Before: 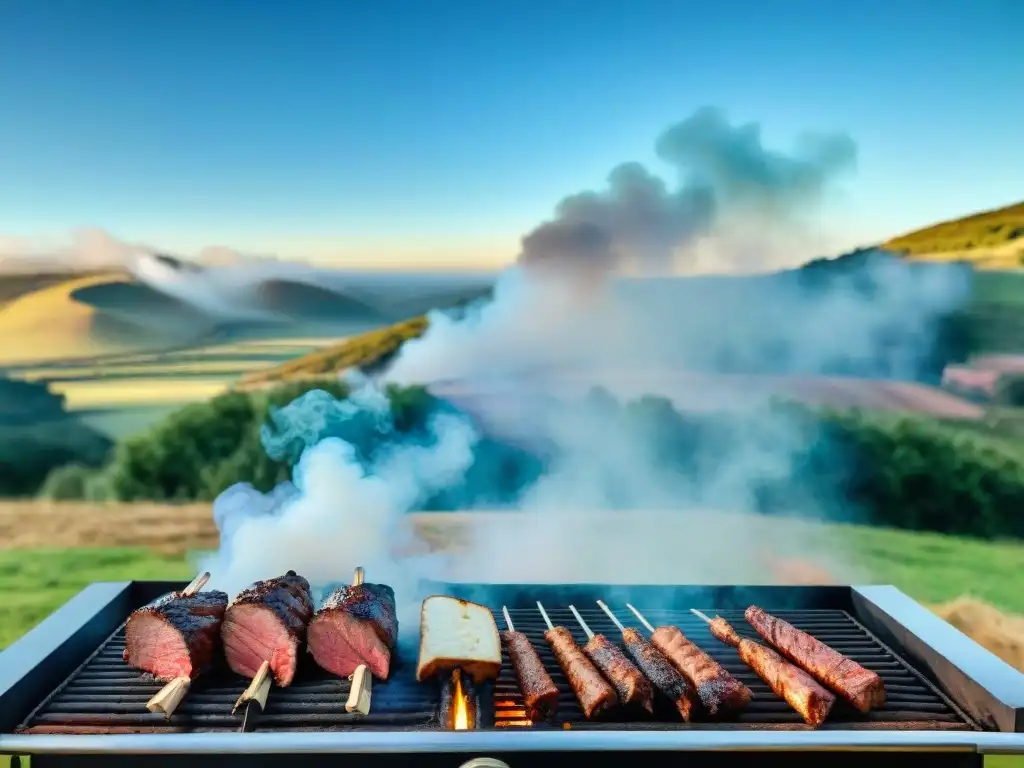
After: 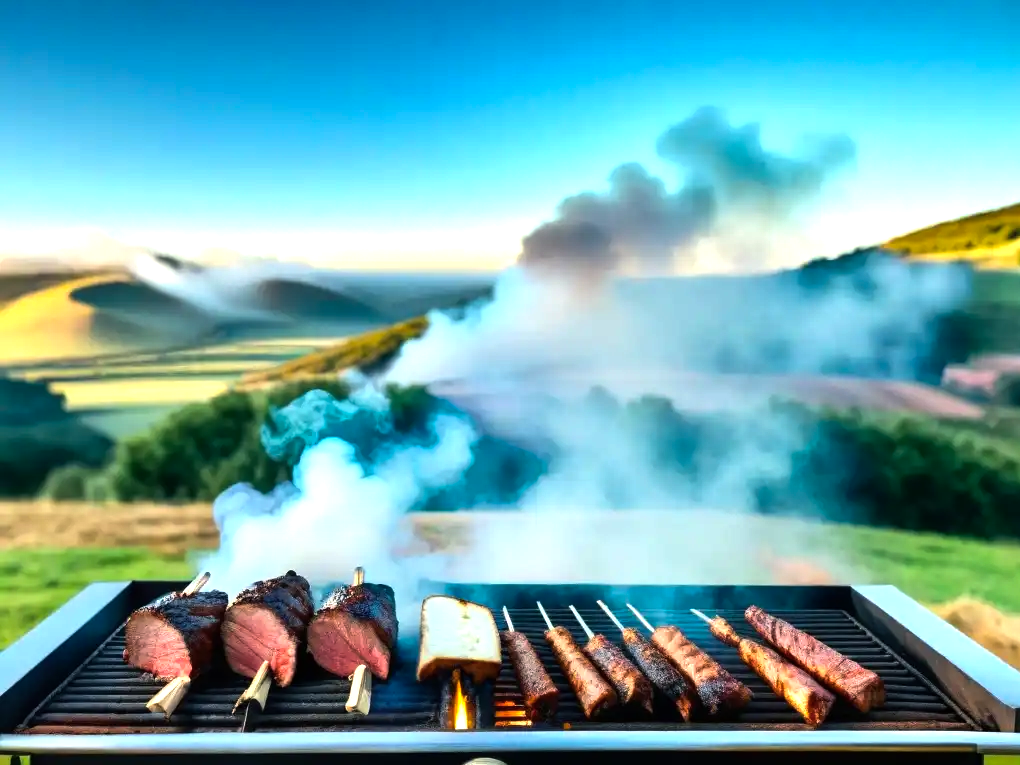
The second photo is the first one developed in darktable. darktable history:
color balance rgb: shadows lift › chroma 2.032%, shadows lift › hue 220.8°, highlights gain › luminance 17.326%, linear chroma grading › global chroma 5.078%, perceptual saturation grading › global saturation 0.87%, perceptual brilliance grading › highlights 14.181%, perceptual brilliance grading › shadows -19.159%, global vibrance 20%
crop: left 0.012%
